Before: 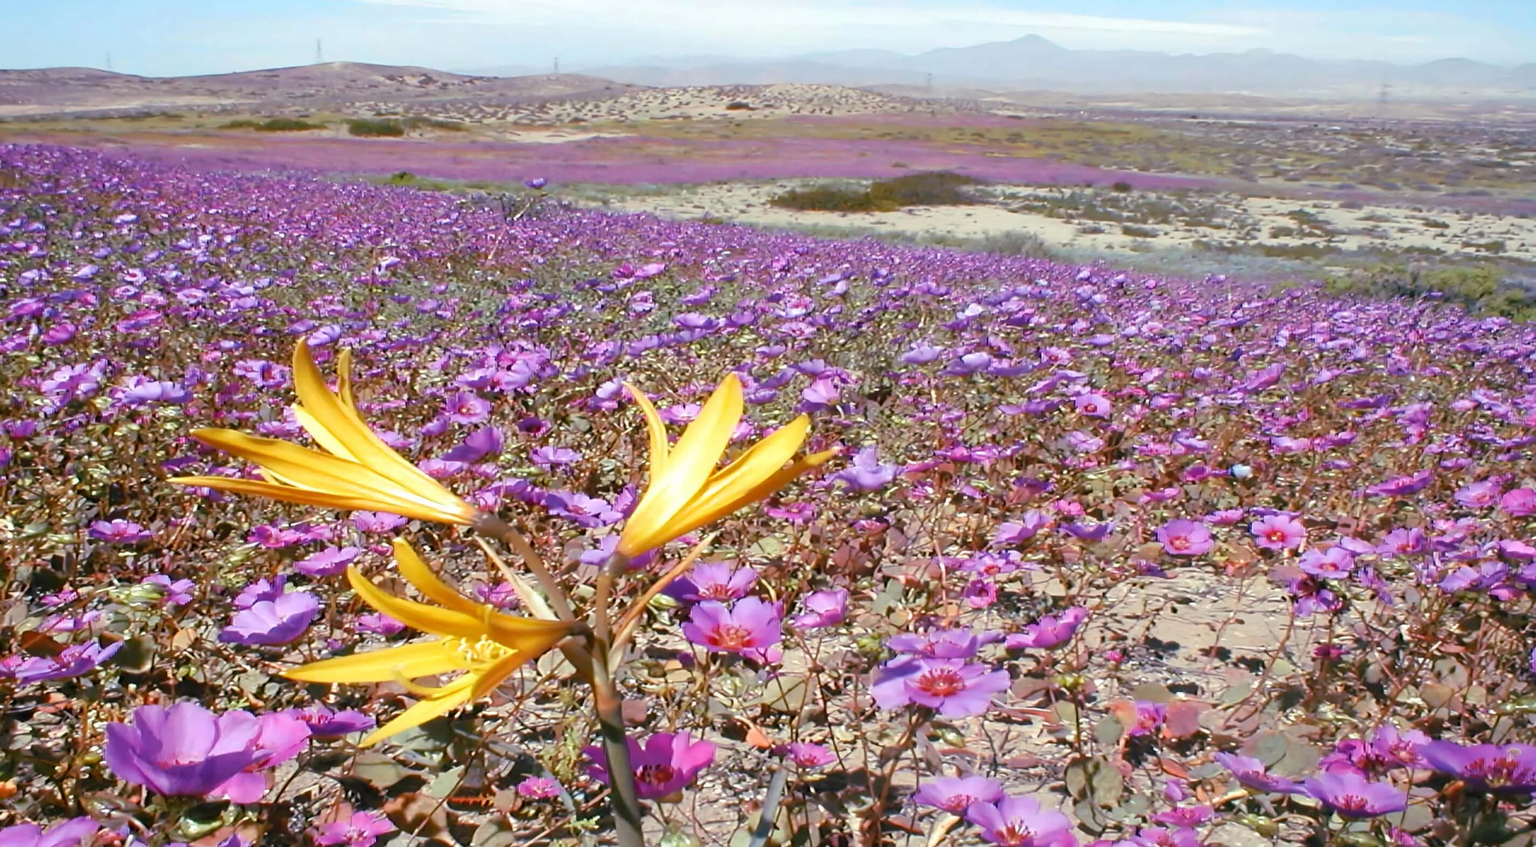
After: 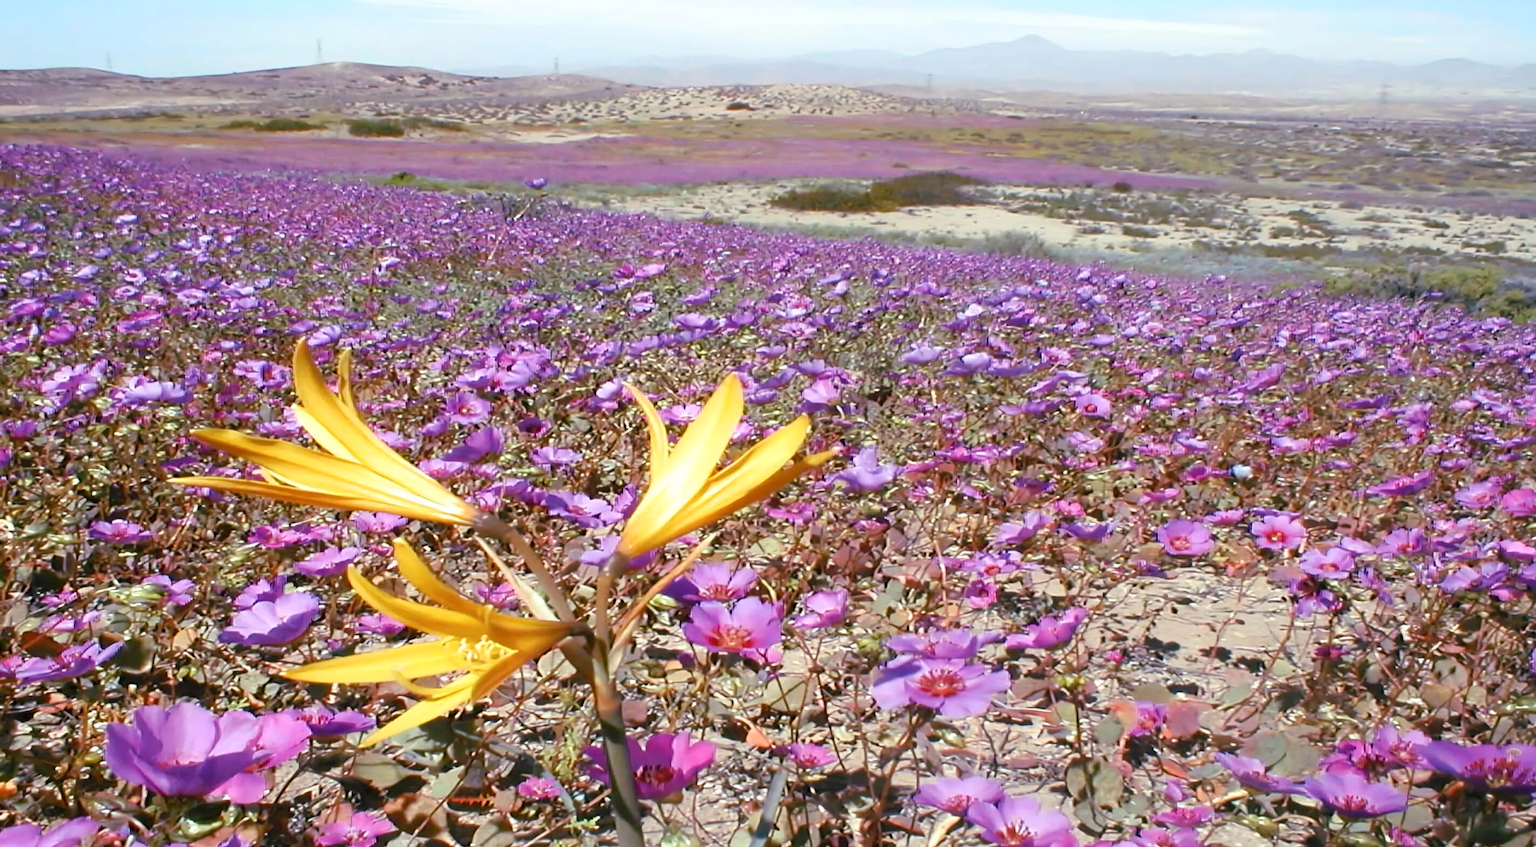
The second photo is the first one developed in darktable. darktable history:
shadows and highlights: shadows 0, highlights 40
